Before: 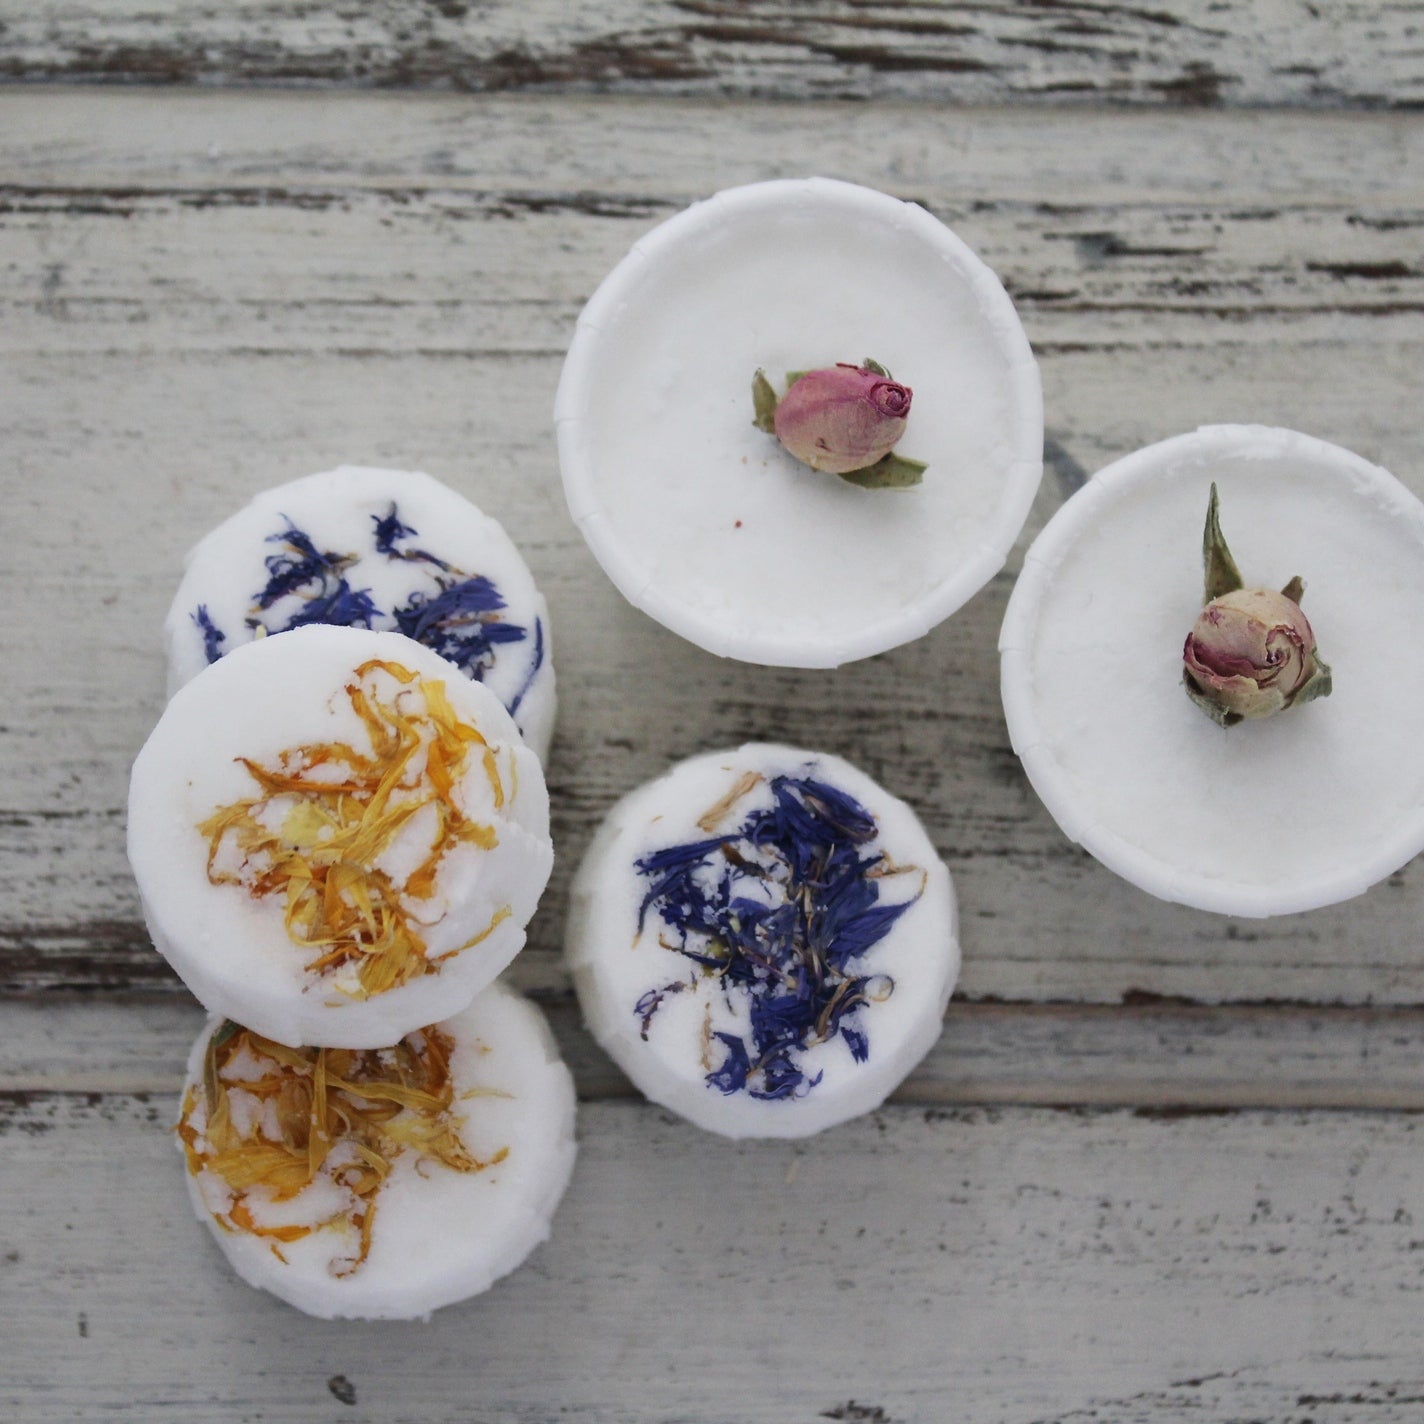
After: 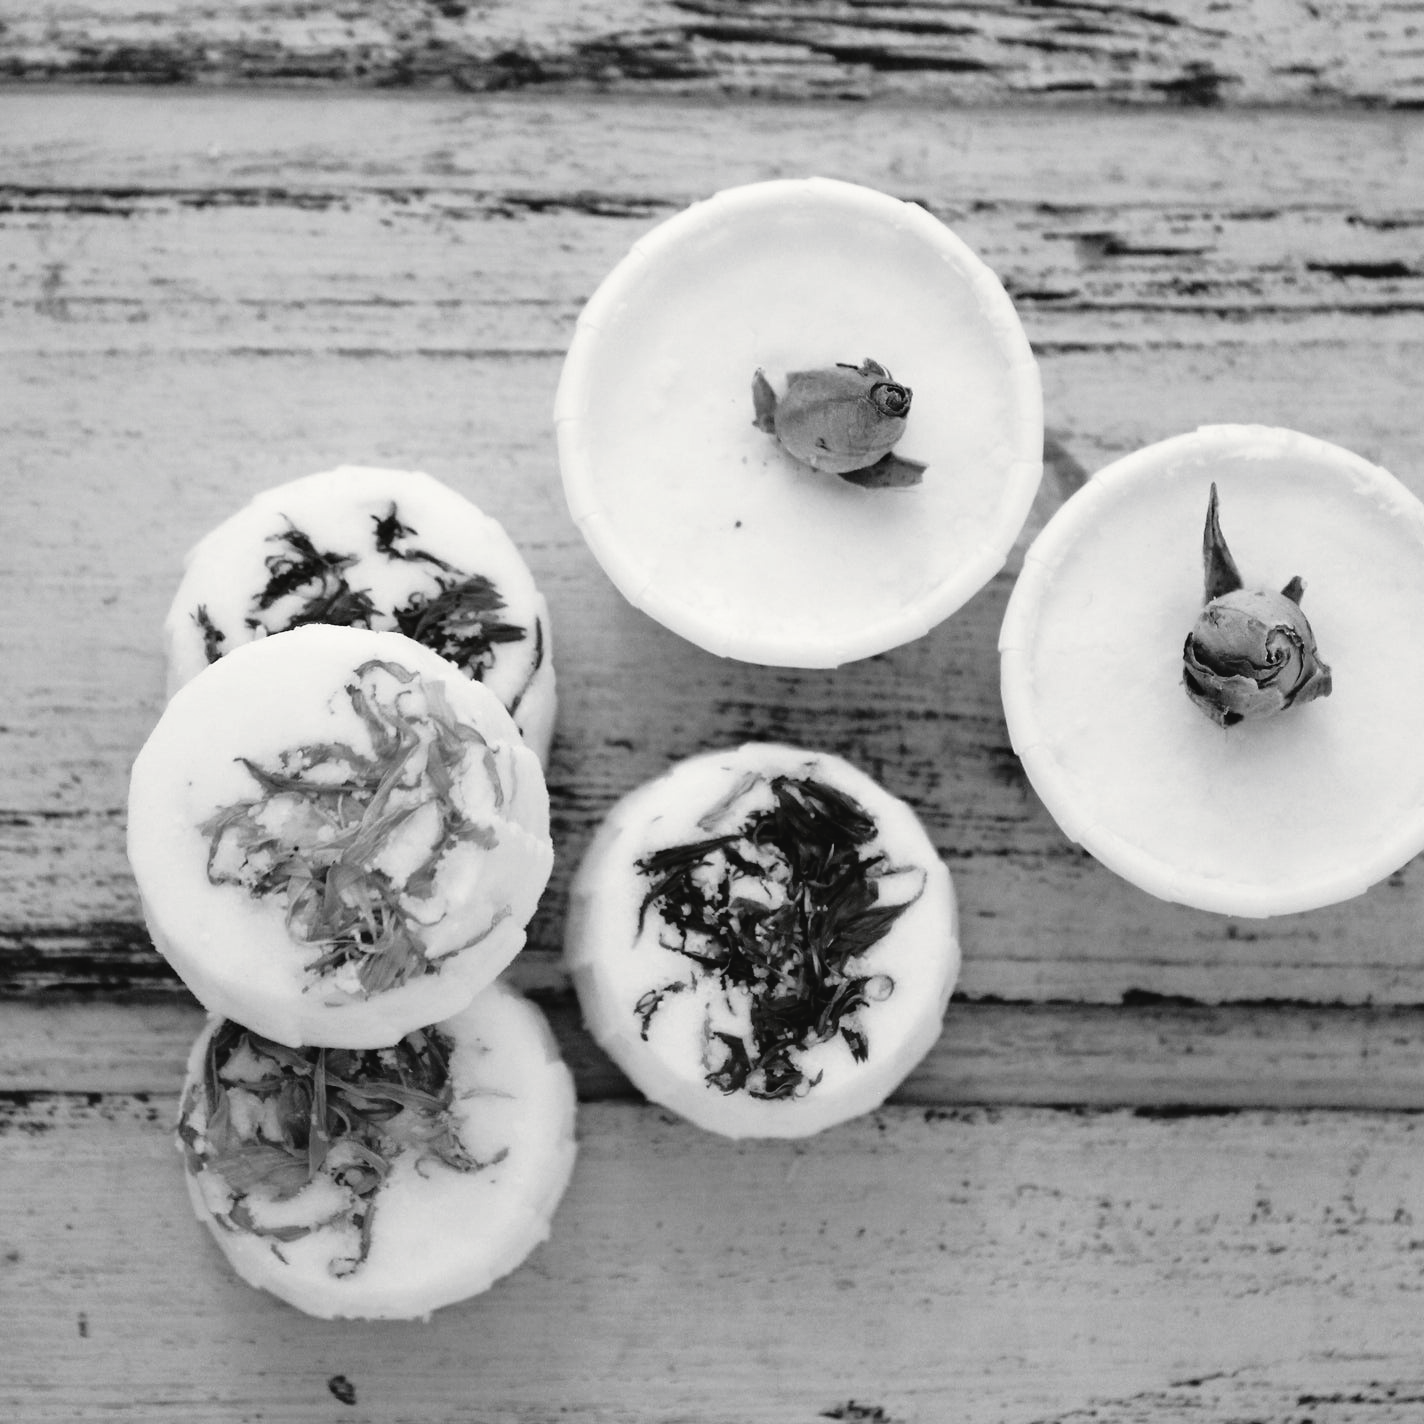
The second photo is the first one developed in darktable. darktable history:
tone curve: curves: ch0 [(0, 0) (0.003, 0.033) (0.011, 0.033) (0.025, 0.036) (0.044, 0.039) (0.069, 0.04) (0.1, 0.043) (0.136, 0.052) (0.177, 0.085) (0.224, 0.14) (0.277, 0.225) (0.335, 0.333) (0.399, 0.419) (0.468, 0.51) (0.543, 0.603) (0.623, 0.713) (0.709, 0.808) (0.801, 0.901) (0.898, 0.98) (1, 1)], preserve colors none
color look up table: target L [95.84, 87.05, 80.24, 73.19, 51.49, 47.64, 49.24, 39.07, 30.16, 23.82, 1.645, 200, 83.48, 78.43, 72.94, 60.94, 48.04, 43.19, 37.82, 38.52, 36.57, 19.87, 16.59, 93.05, 79.88, 74.42, 76.98, 84.56, 67, 60.68, 82.41, 60.68, 47.24, 70.73, 44.54, 32.89, 31.46, 22.62, 34.88, 11.26, 19.24, 3.967, 84.91, 80.24, 67.37, 62.08, 56.83, 53.98, 35.16], target a [-0.099, 0, 0, 0.001, 0.001, 0, 0, 0, 0.001, 0.001, -0.153, 0 ×4, 0.001, 0, 0, 0, 0.001, 0.001, 0.001, 0, -0.292, 0 ×5, 0.001, -0.002, 0.001 ×6, 0, 0.001, 0, 0.001, -0.248, 0 ×4, 0.001, 0.001, 0.001], target b [1.226, 0.002, 0.002, -0.005, -0.004, 0.001, 0.001, -0.004, -0.005, -0.004, 1.891, 0, 0.002, 0.002, 0.002, -0.004, 0.001, 0, 0, -0.004, -0.004, -0.004, -0.003, 3.658, 0.002 ×5, -0.004, 0.025, -0.004 ×5, -0.005, -0.002, -0.004, 0.002, -0.004, 3.06, 0.002 ×4, -0.004, -0.003, -0.004], num patches 49
